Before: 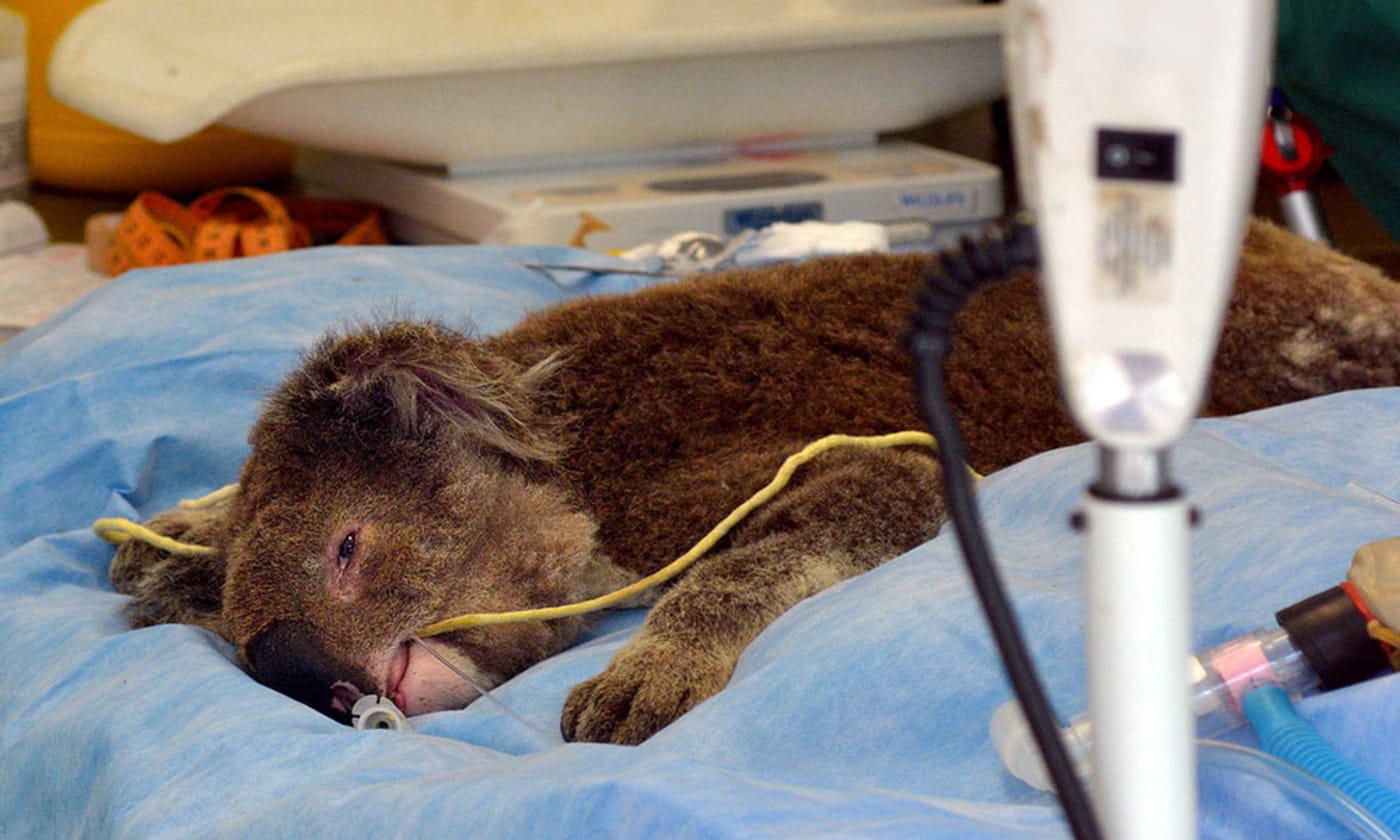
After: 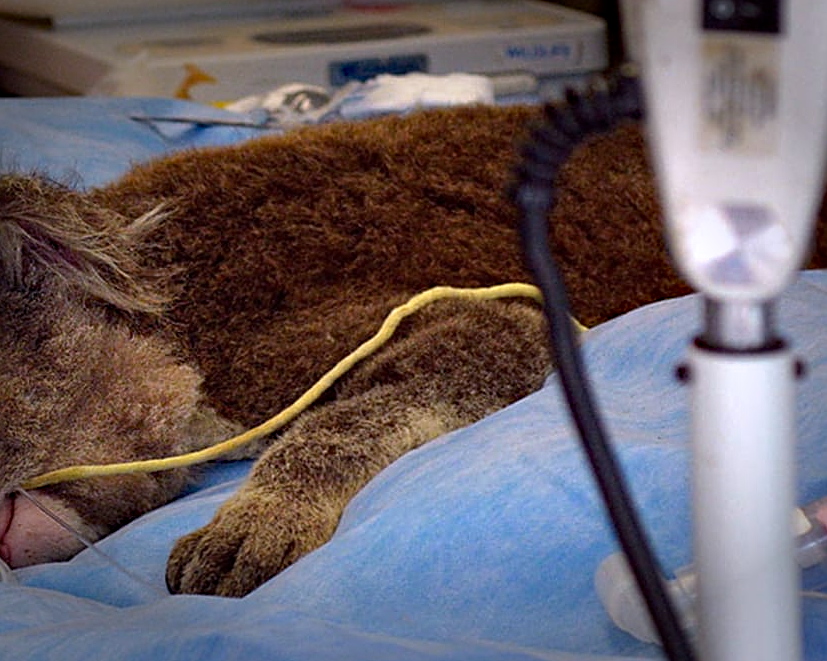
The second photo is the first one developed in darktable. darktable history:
crop and rotate: left 28.256%, top 17.734%, right 12.656%, bottom 3.573%
vignetting: fall-off start 70.97%, brightness -0.584, saturation -0.118, width/height ratio 1.333
sharpen: on, module defaults
haze removal: strength 0.29, distance 0.25, compatibility mode true, adaptive false
white balance: red 1.004, blue 1.096
